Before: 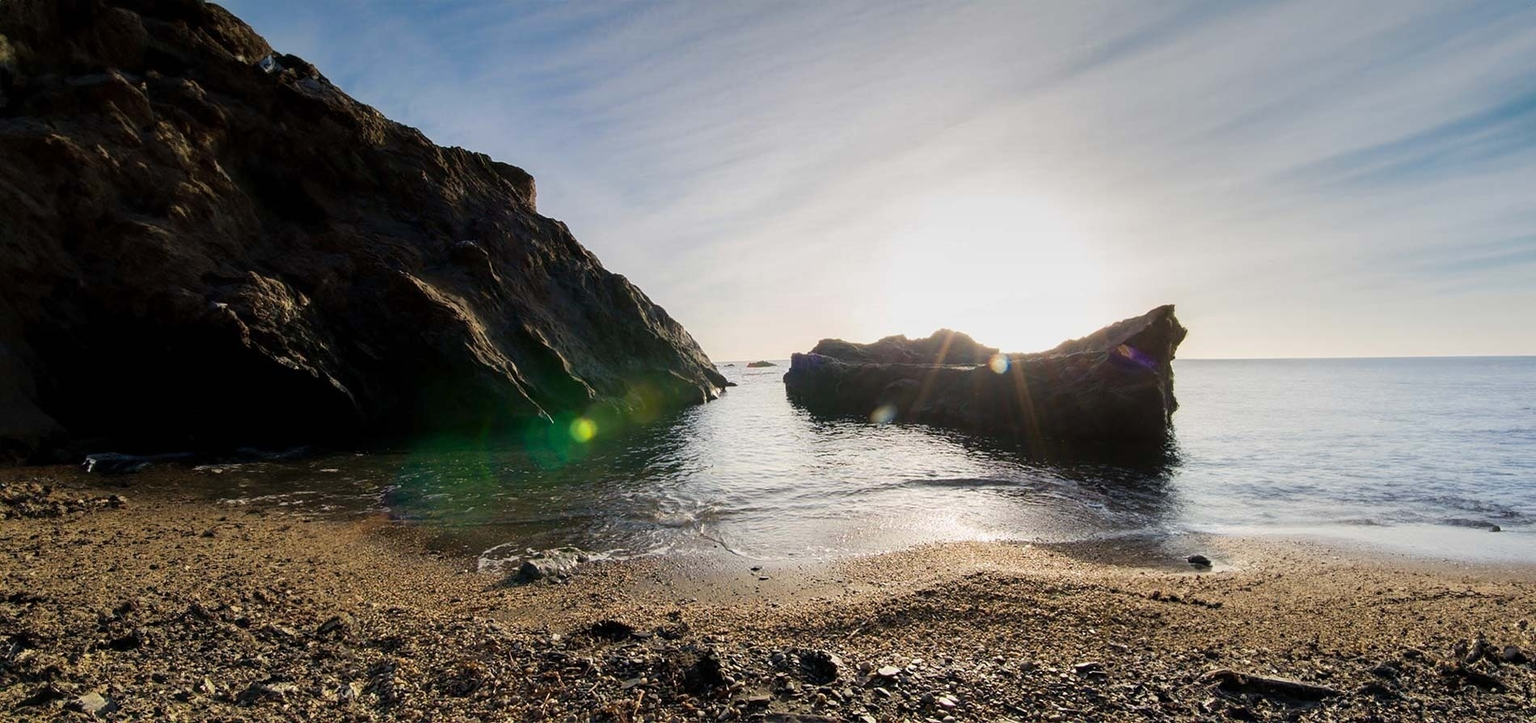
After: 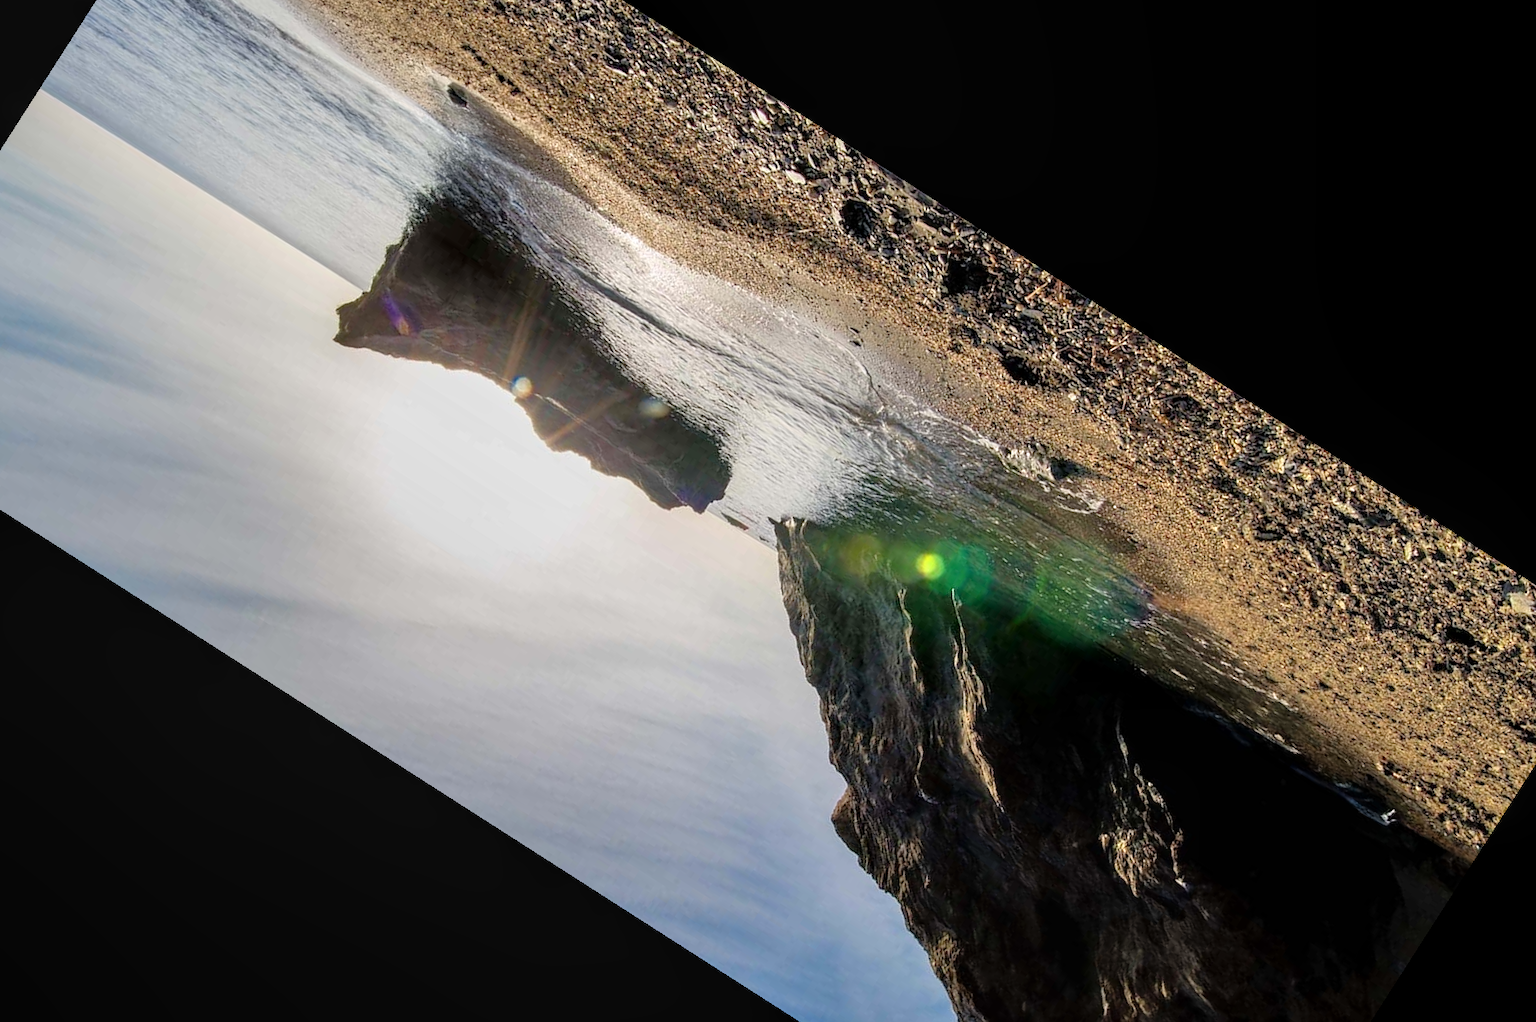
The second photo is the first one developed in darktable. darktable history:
local contrast: on, module defaults
tone equalizer: -7 EV 0.142 EV, -6 EV 0.615 EV, -5 EV 1.17 EV, -4 EV 1.3 EV, -3 EV 1.17 EV, -2 EV 0.6 EV, -1 EV 0.152 EV
crop and rotate: angle 147.36°, left 9.176%, top 15.687%, right 4.442%, bottom 16.933%
